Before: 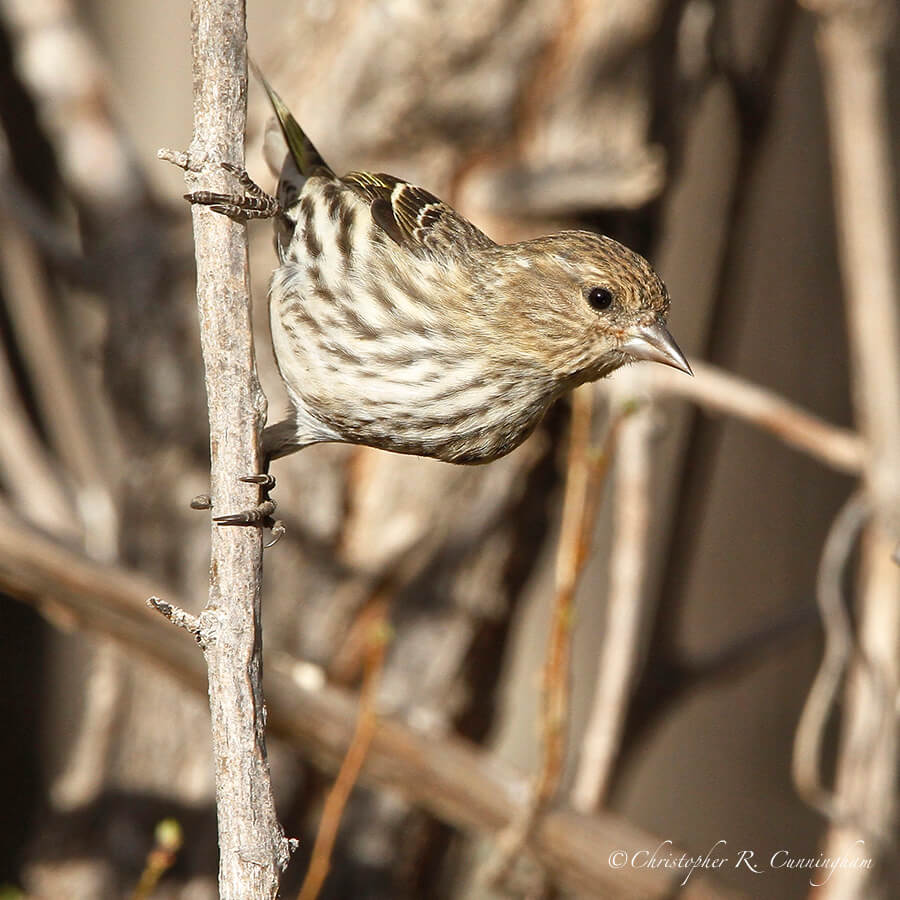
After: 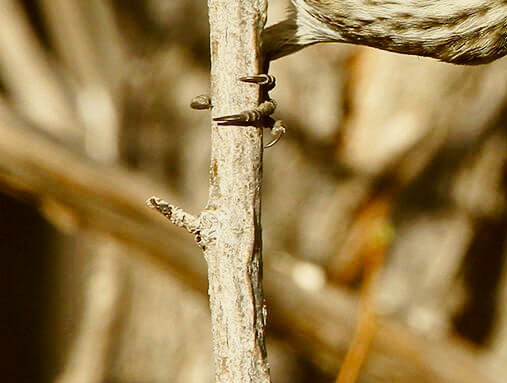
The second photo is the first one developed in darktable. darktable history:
color correction: highlights a* -1.43, highlights b* 10.12, shadows a* 0.395, shadows b* 19.35
exposure: black level correction 0, exposure -0.766 EV, compensate highlight preservation false
color balance: contrast fulcrum 17.78%
base curve: curves: ch0 [(0, 0) (0.028, 0.03) (0.121, 0.232) (0.46, 0.748) (0.859, 0.968) (1, 1)], preserve colors none
shadows and highlights: low approximation 0.01, soften with gaussian
crop: top 44.483%, right 43.593%, bottom 12.892%
